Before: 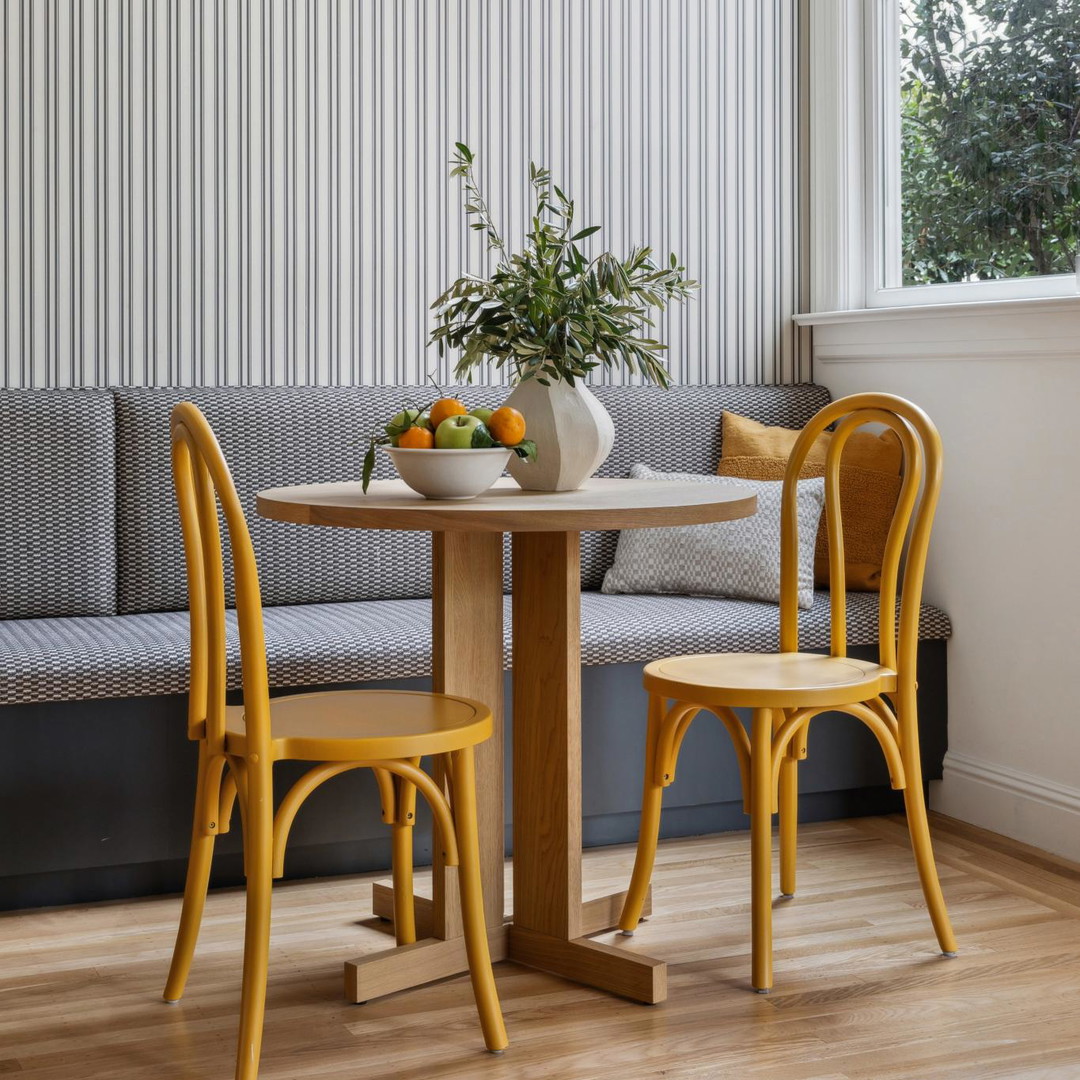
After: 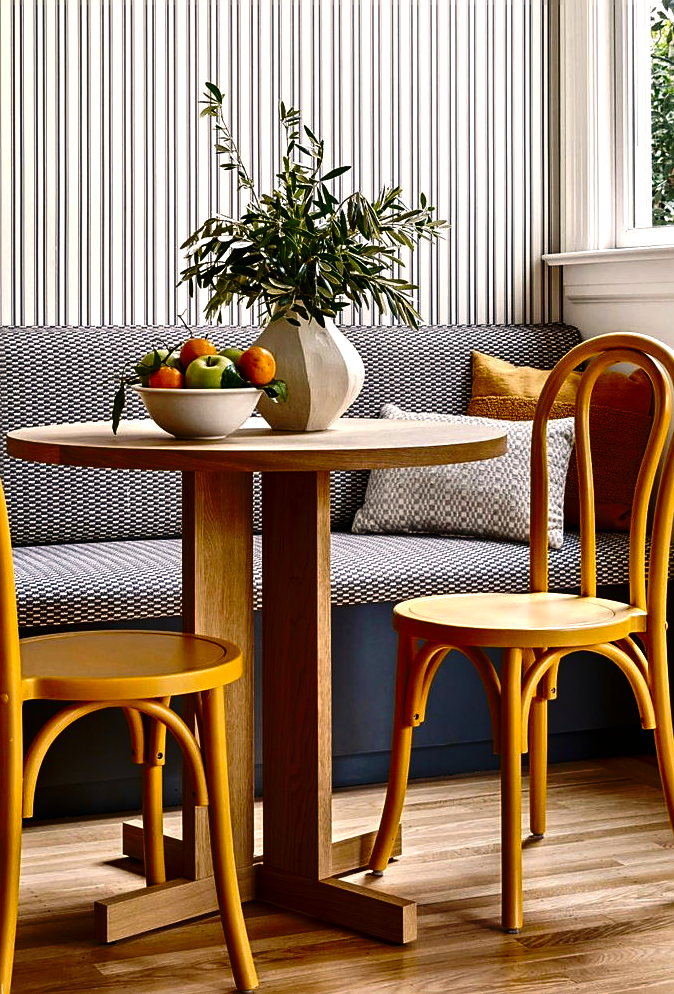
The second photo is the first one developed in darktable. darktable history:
contrast brightness saturation: contrast 0.068, brightness -0.144, saturation 0.112
crop and rotate: left 23.199%, top 5.647%, right 14.361%, bottom 2.296%
sharpen: on, module defaults
base curve: curves: ch0 [(0, 0) (0.073, 0.04) (0.157, 0.139) (0.492, 0.492) (0.758, 0.758) (1, 1)], preserve colors none
color balance rgb: highlights gain › chroma 3.017%, highlights gain › hue 60.17°, perceptual saturation grading › global saturation 0.388%, perceptual saturation grading › highlights -19.782%, perceptual saturation grading › shadows 20.319%, perceptual brilliance grading › global brilliance 21.315%, perceptual brilliance grading › shadows -34.491%, global vibrance 20%
